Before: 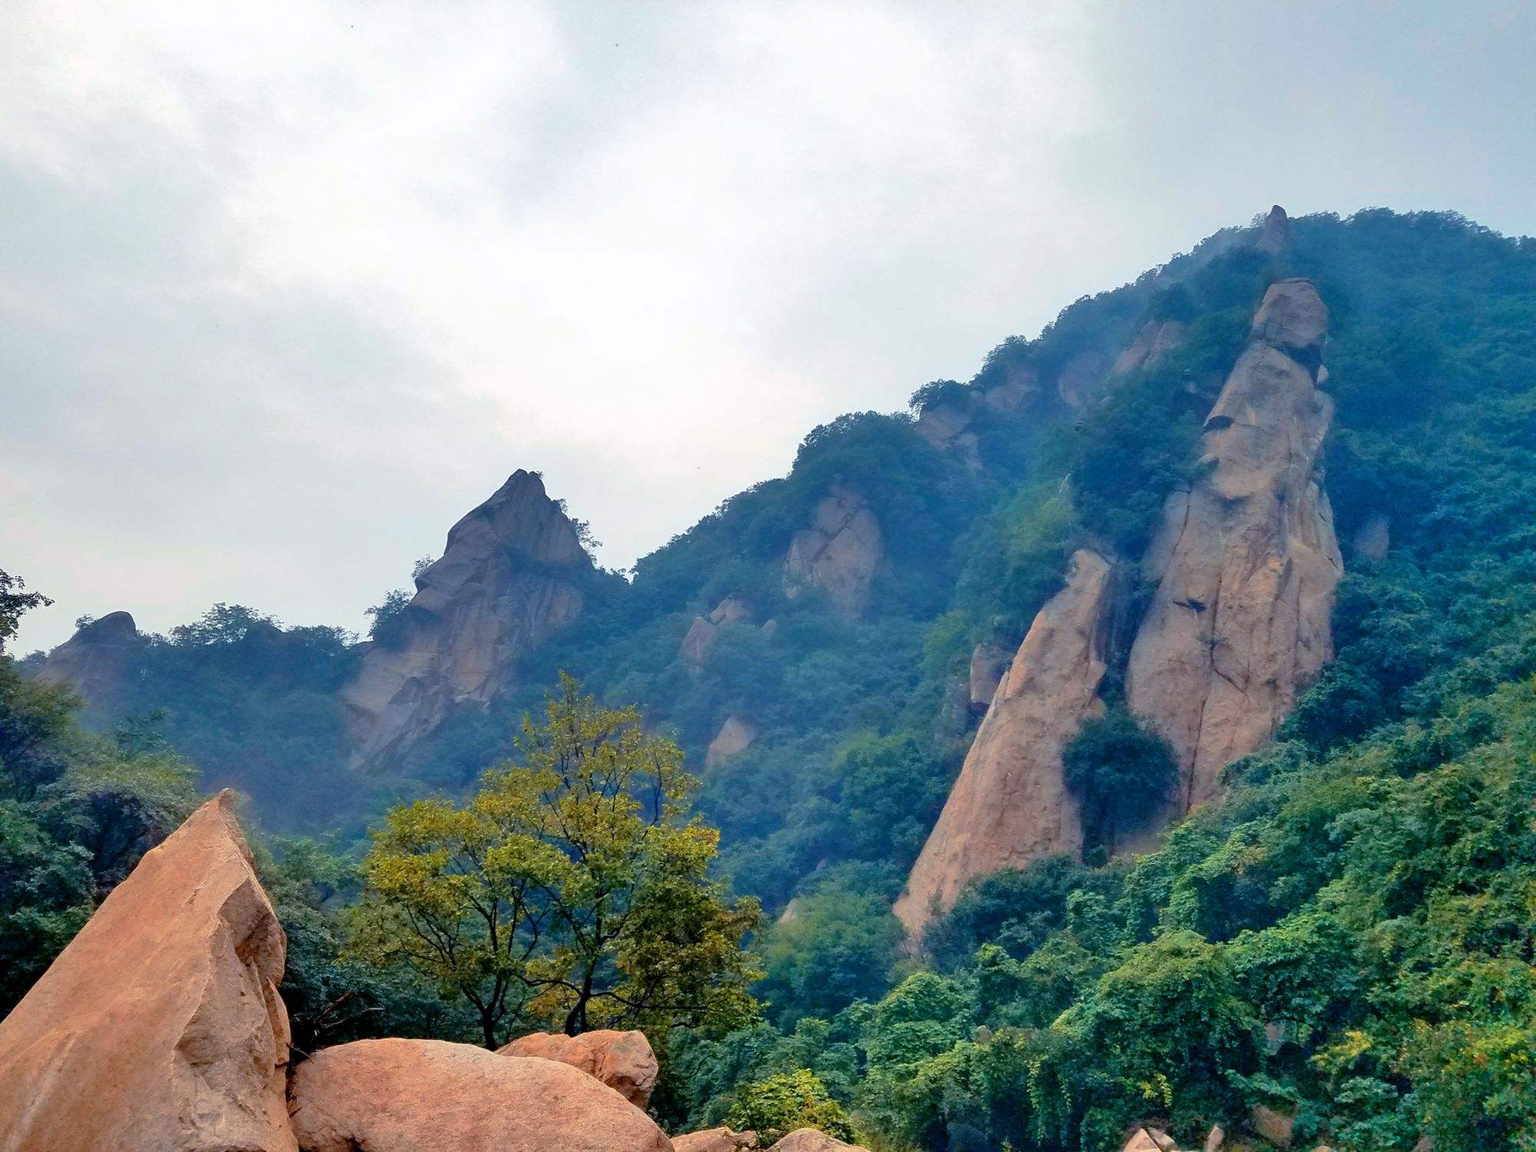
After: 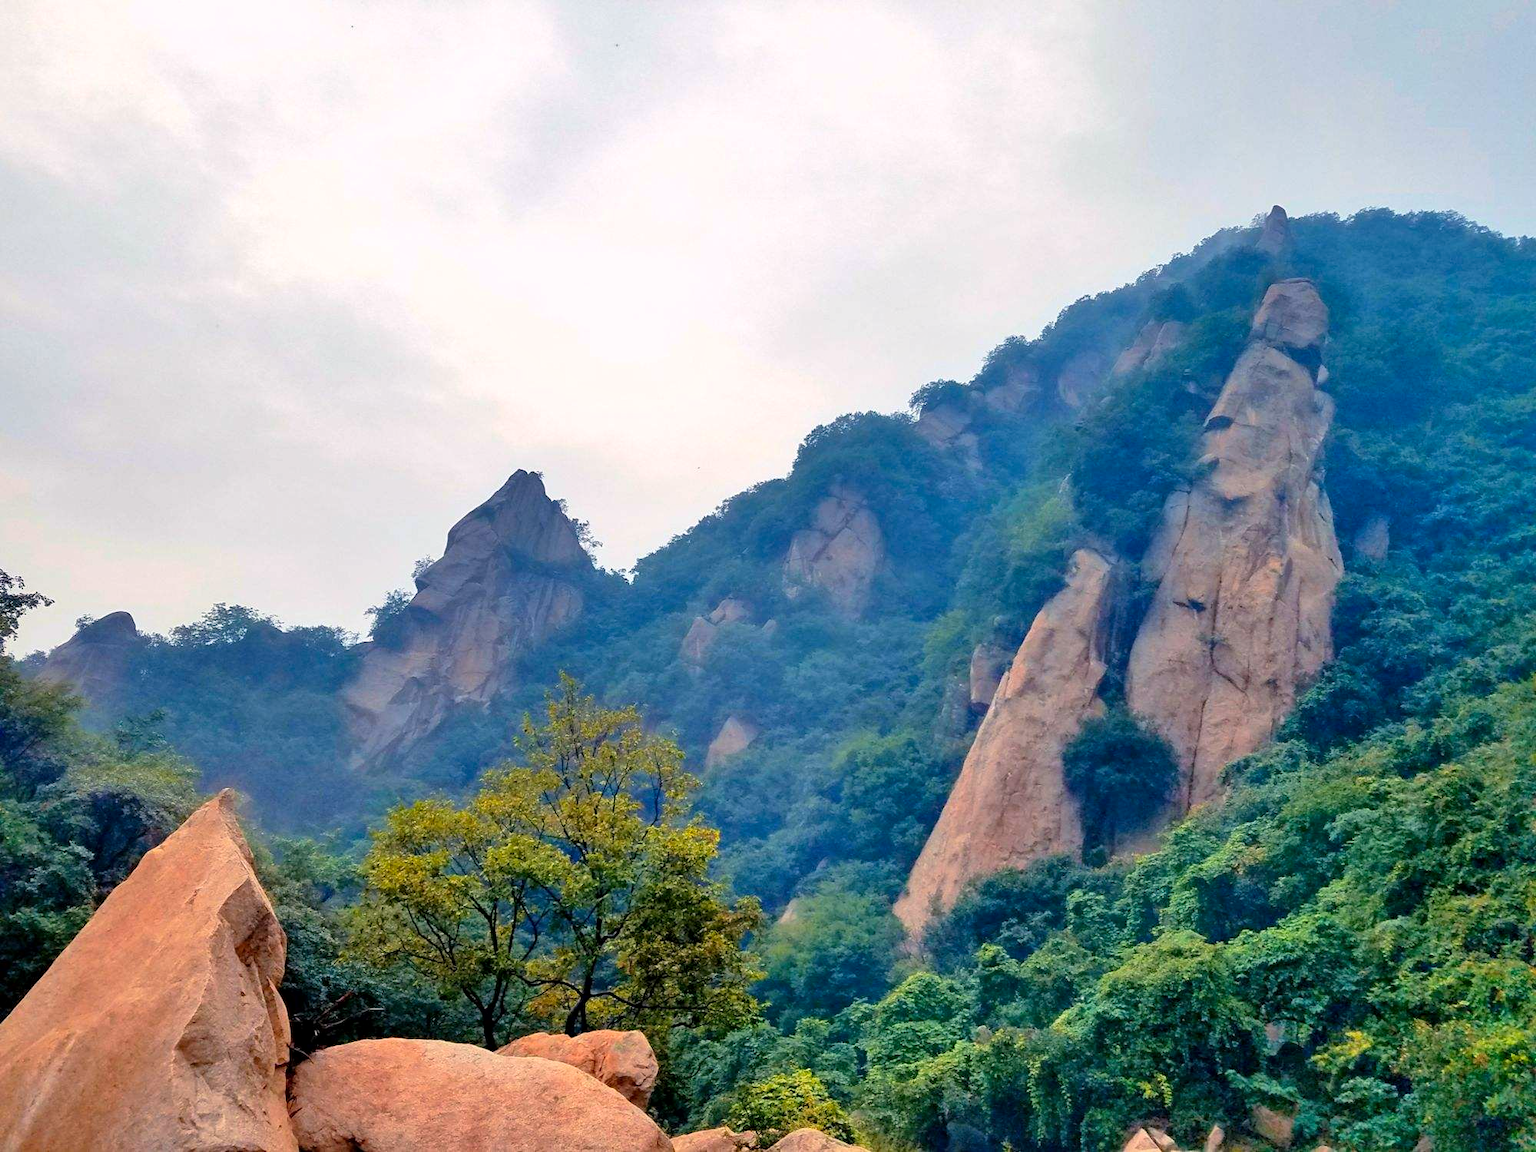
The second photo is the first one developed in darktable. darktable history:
local contrast: mode bilateral grid, contrast 25, coarseness 50, detail 123%, midtone range 0.2
contrast brightness saturation: contrast 0.05, brightness 0.06, saturation 0.01
color correction: highlights a* 3.22, highlights b* 1.93, saturation 1.19
